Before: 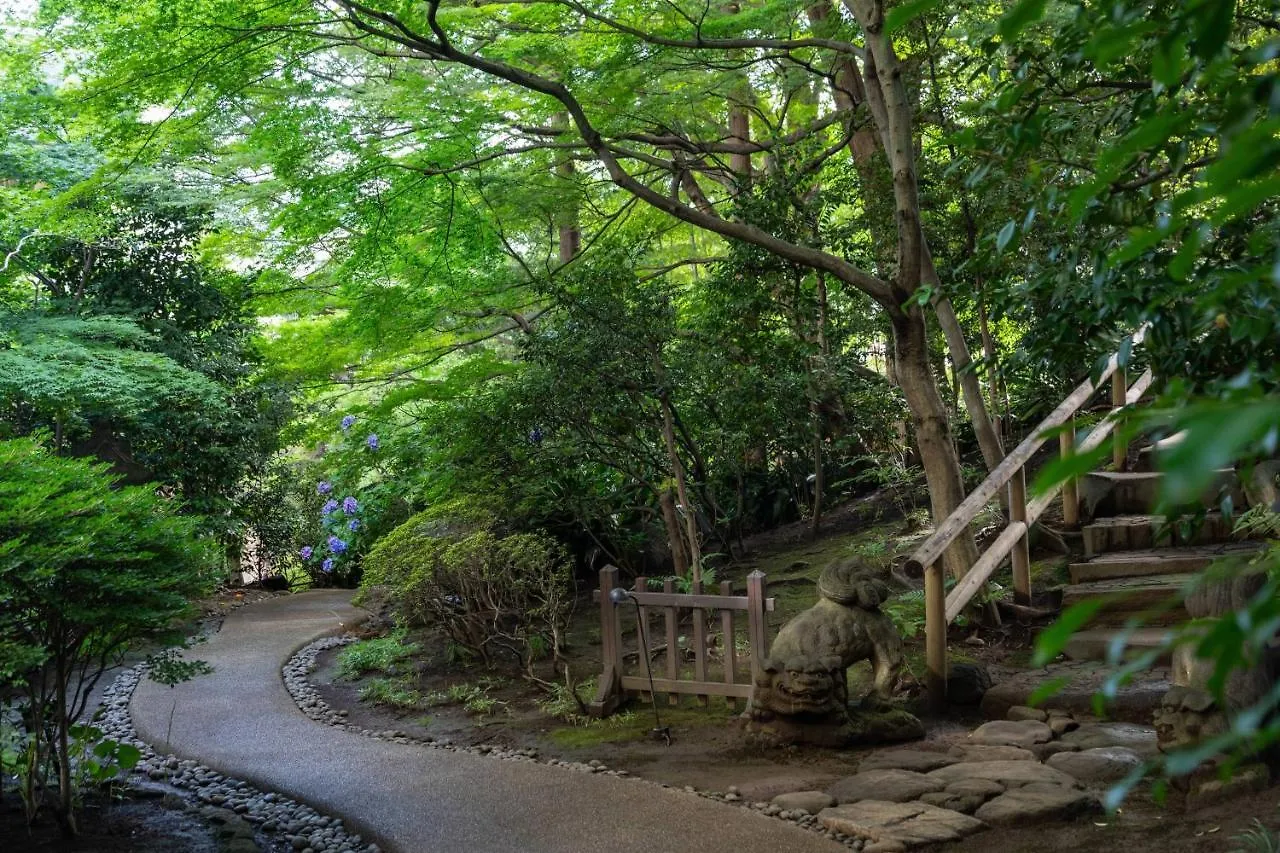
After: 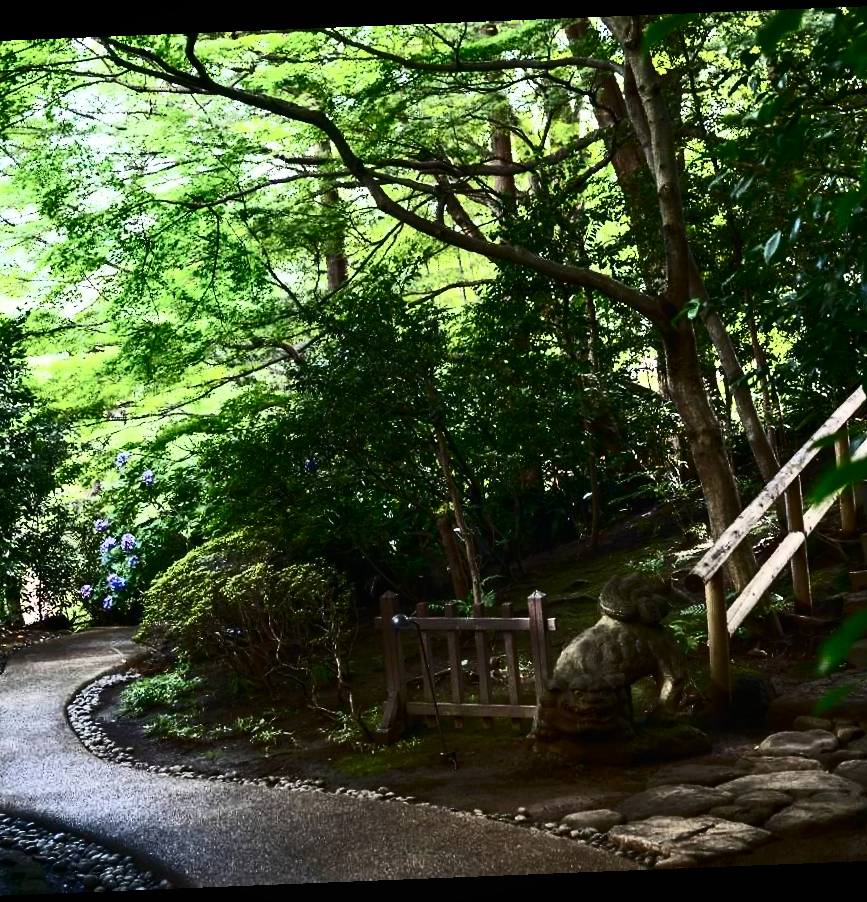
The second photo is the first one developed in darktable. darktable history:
contrast brightness saturation: contrast 0.93, brightness 0.2
rotate and perspective: rotation -2.29°, automatic cropping off
crop and rotate: left 18.442%, right 15.508%
local contrast: mode bilateral grid, contrast 100, coarseness 100, detail 94%, midtone range 0.2
